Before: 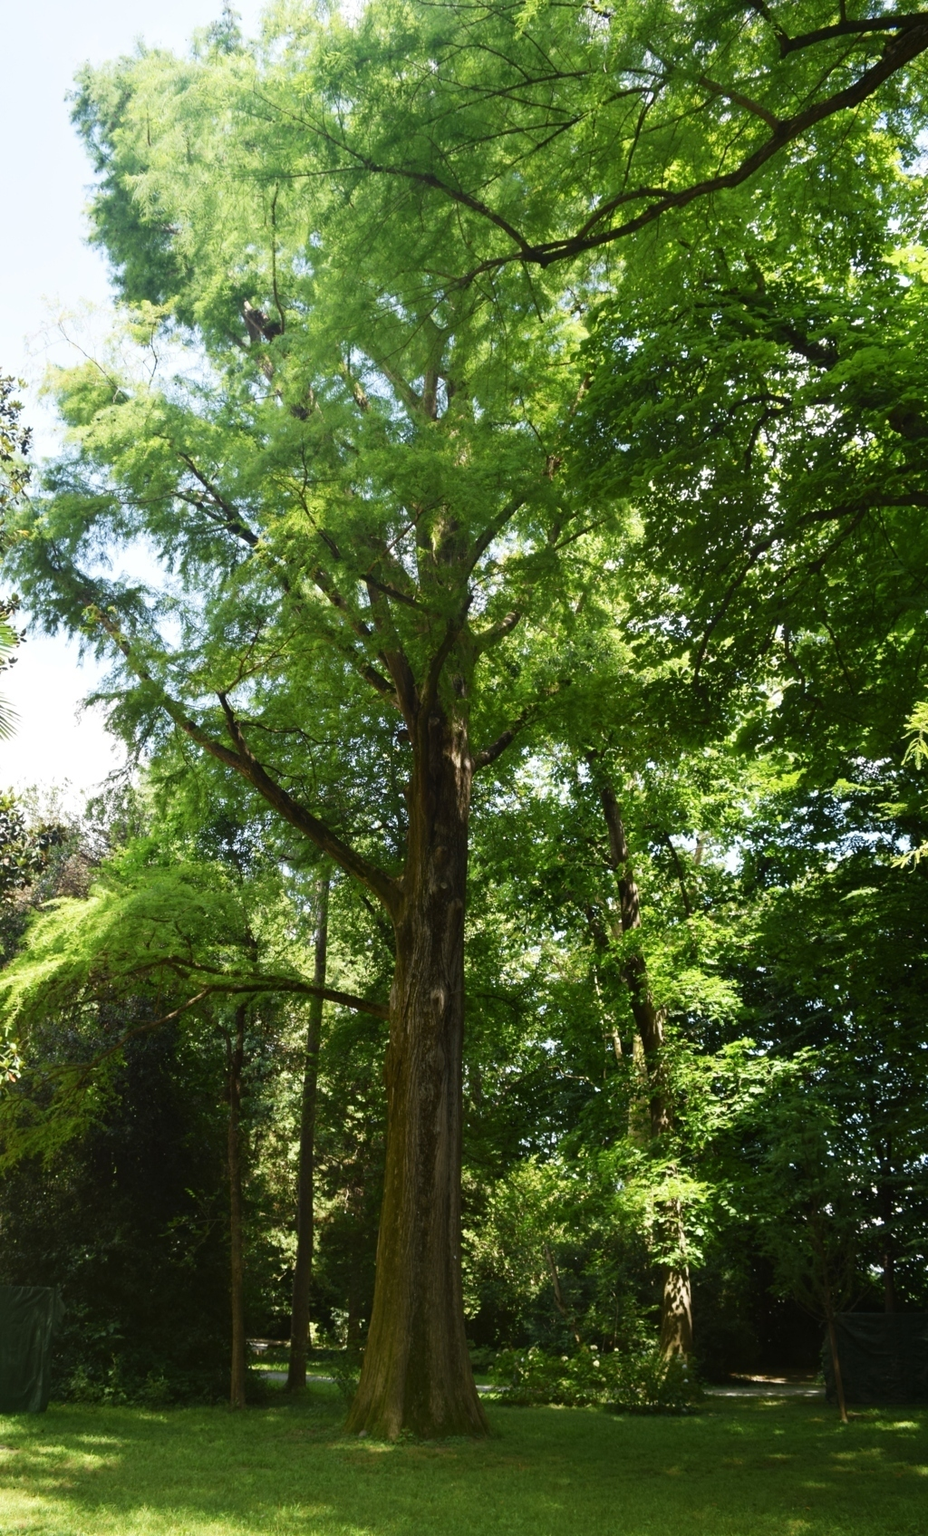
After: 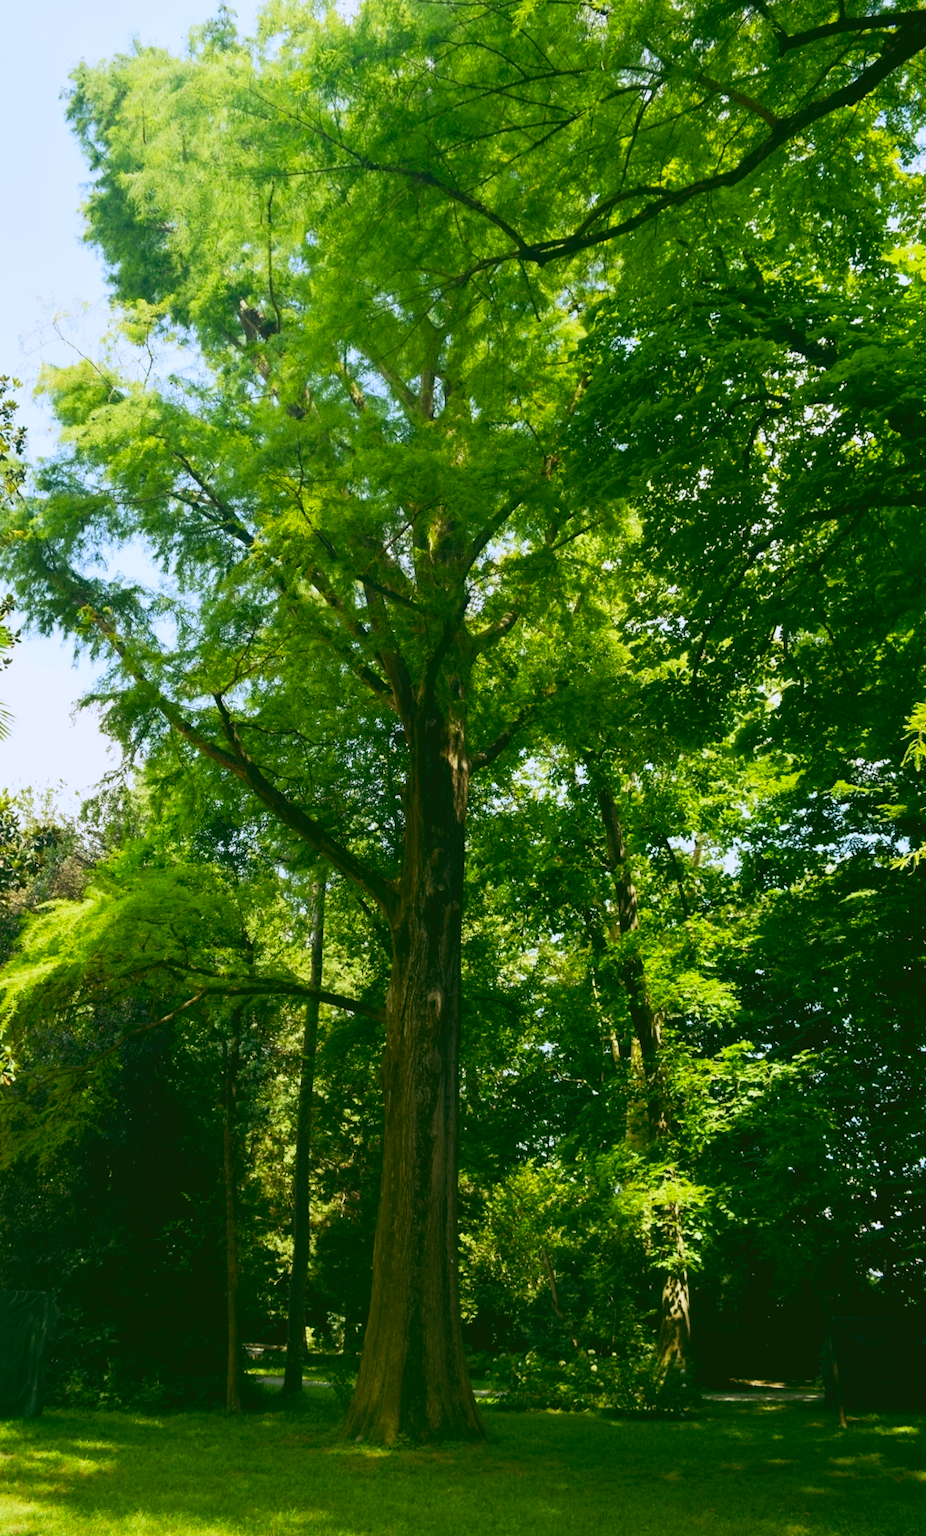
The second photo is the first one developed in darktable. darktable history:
exposure: exposure 0.178 EV, compensate exposure bias true, compensate highlight preservation false
color balance rgb: perceptual saturation grading › global saturation 25%, global vibrance 20%
rgb curve: curves: ch0 [(0.123, 0.061) (0.995, 0.887)]; ch1 [(0.06, 0.116) (1, 0.906)]; ch2 [(0, 0) (0.824, 0.69) (1, 1)], mode RGB, independent channels, compensate middle gray true
crop and rotate: left 0.614%, top 0.179%, bottom 0.309%
